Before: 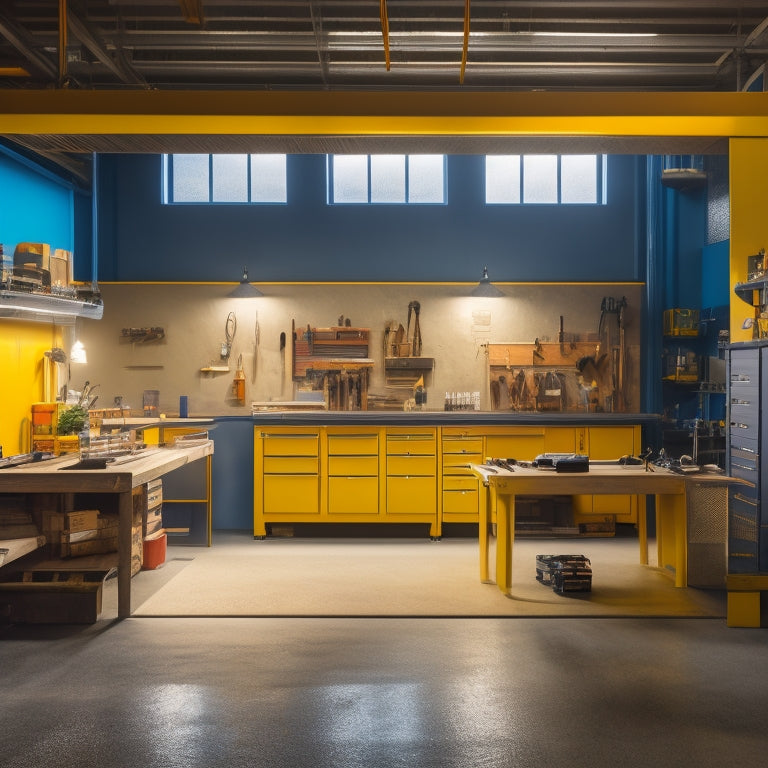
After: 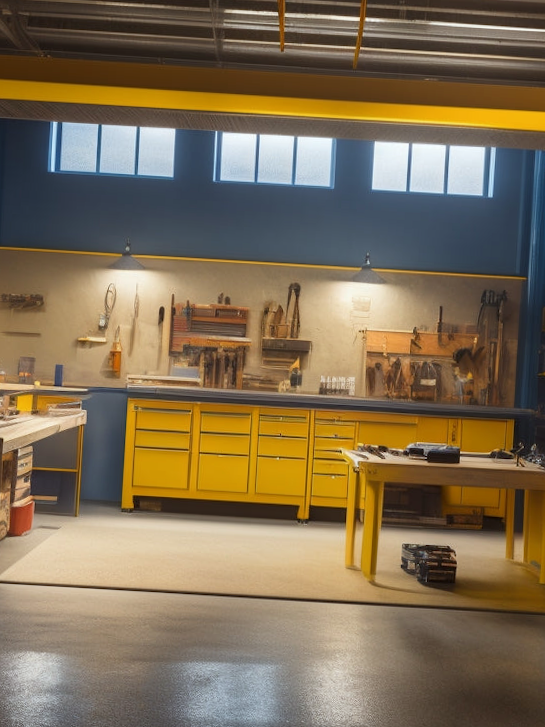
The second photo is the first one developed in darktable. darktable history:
color correction: highlights a* -2.73, highlights b* -2.09, shadows a* 2.41, shadows b* 2.73
crop and rotate: angle -3.27°, left 14.277%, top 0.028%, right 10.766%, bottom 0.028%
